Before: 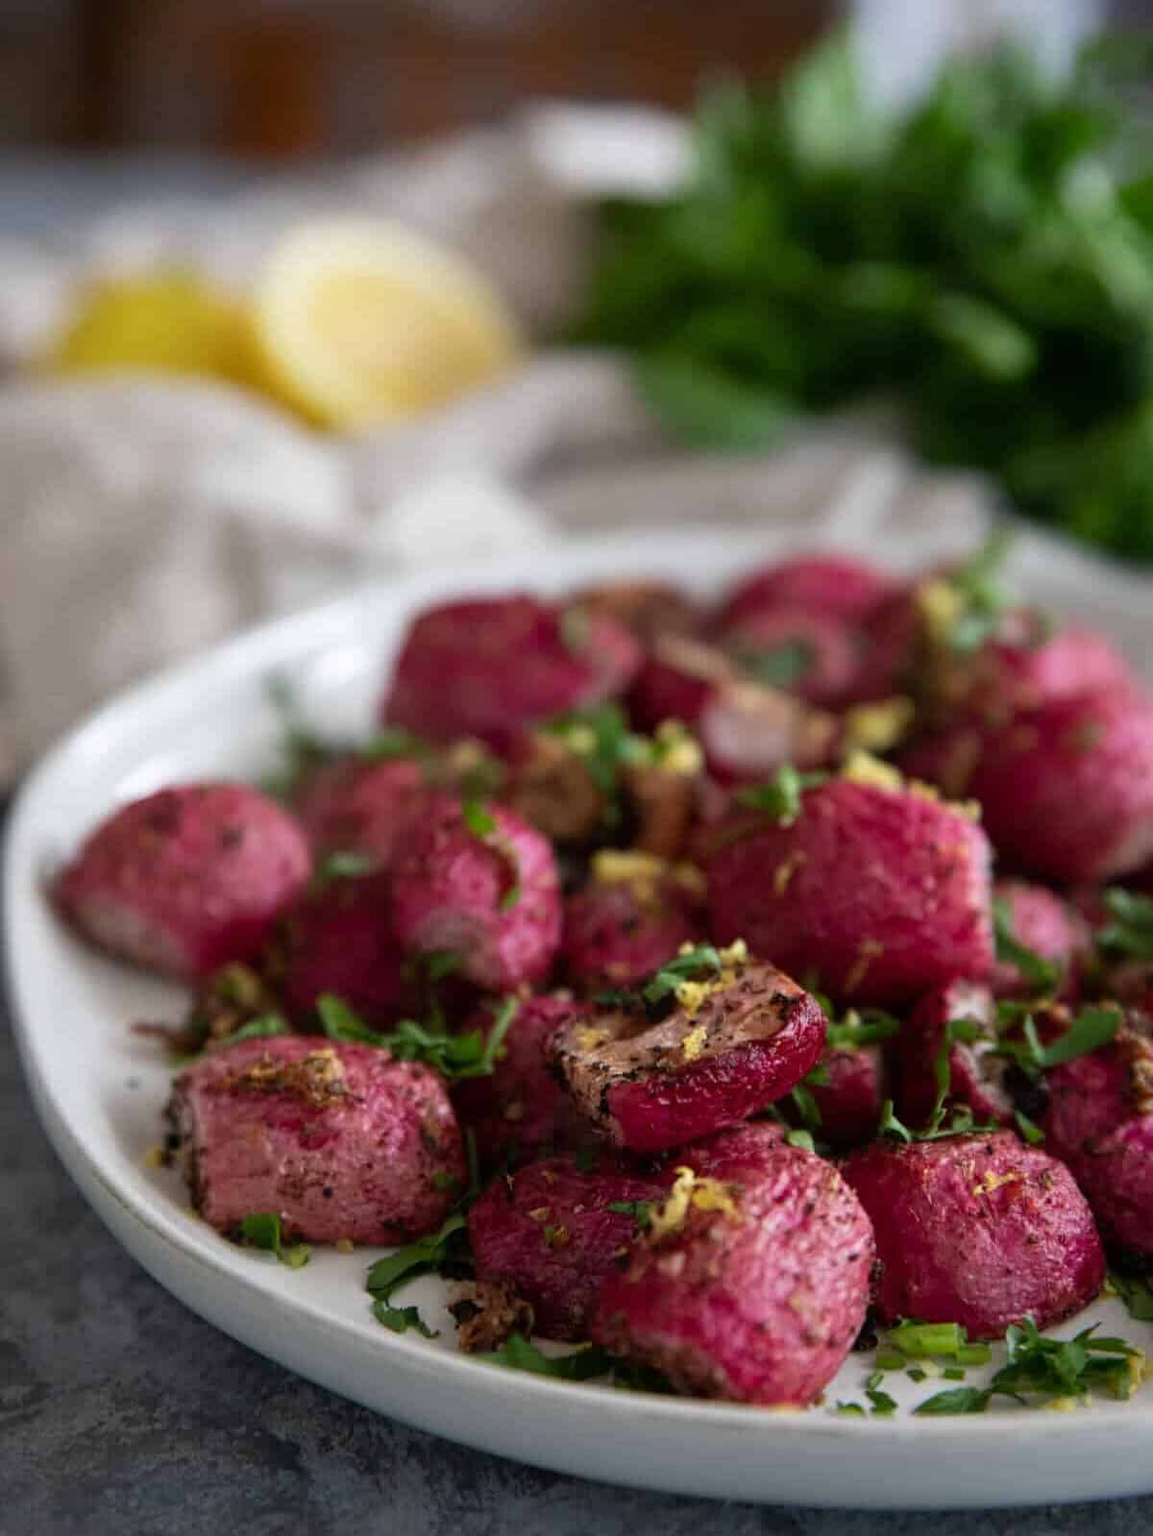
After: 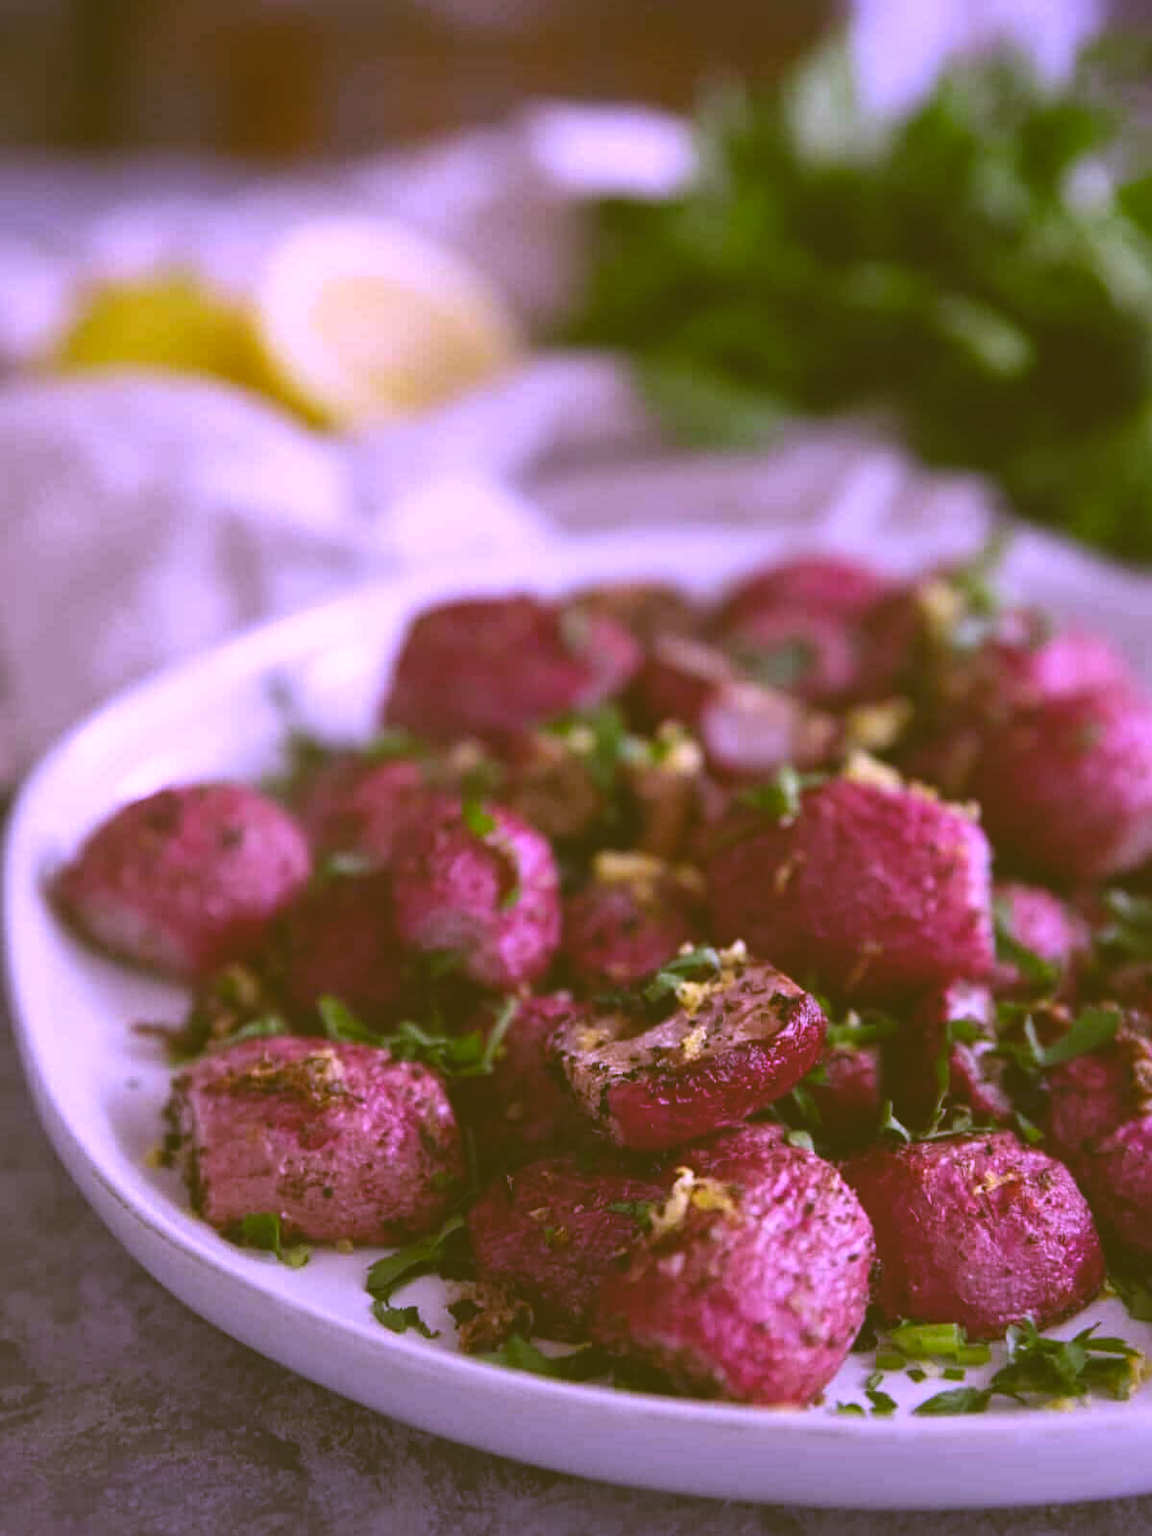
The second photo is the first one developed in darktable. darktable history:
exposure: black level correction -0.028, compensate highlight preservation false
color correction: highlights a* 8.98, highlights b* 15.09, shadows a* -0.49, shadows b* 26.52
white balance: red 0.98, blue 1.61
